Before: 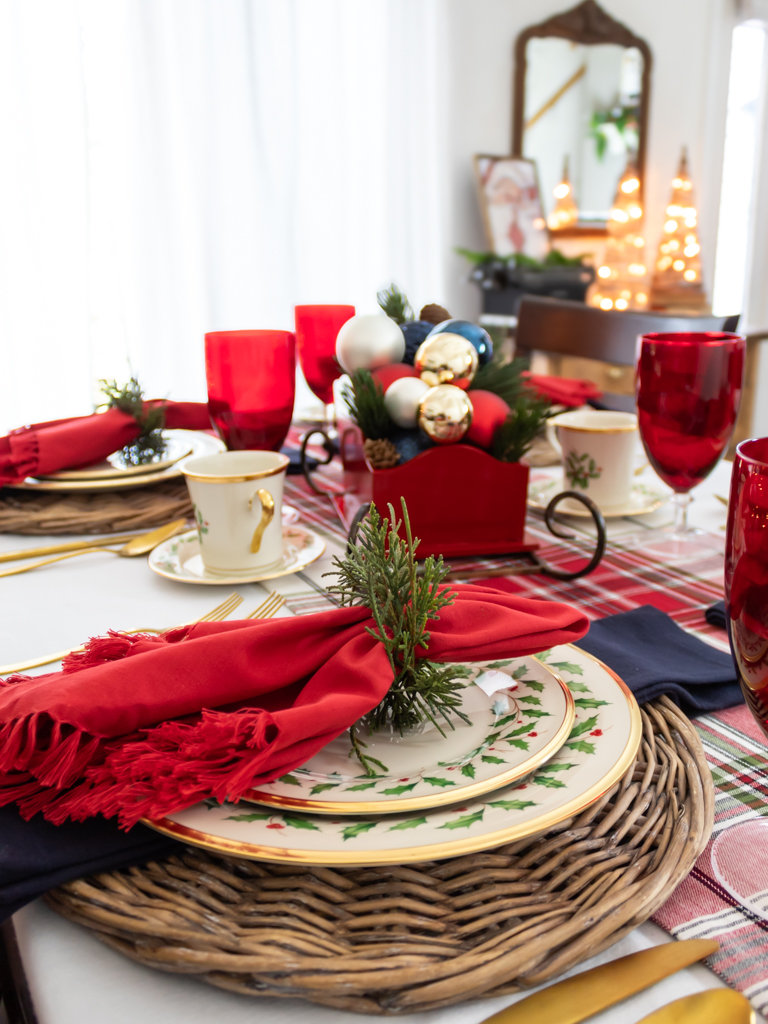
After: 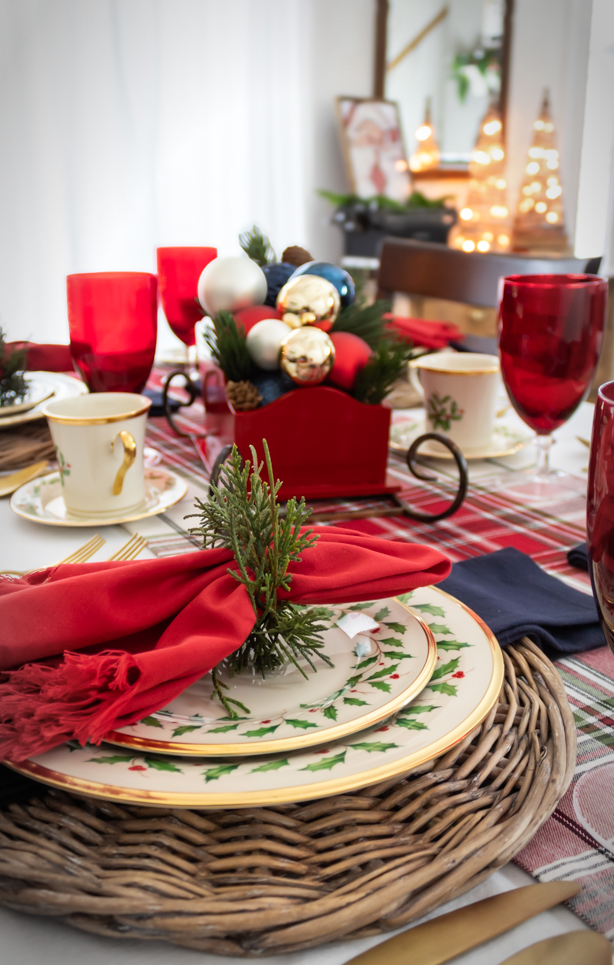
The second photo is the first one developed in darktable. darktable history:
vignetting: automatic ratio true
crop and rotate: left 18.087%, top 5.745%, right 1.856%
